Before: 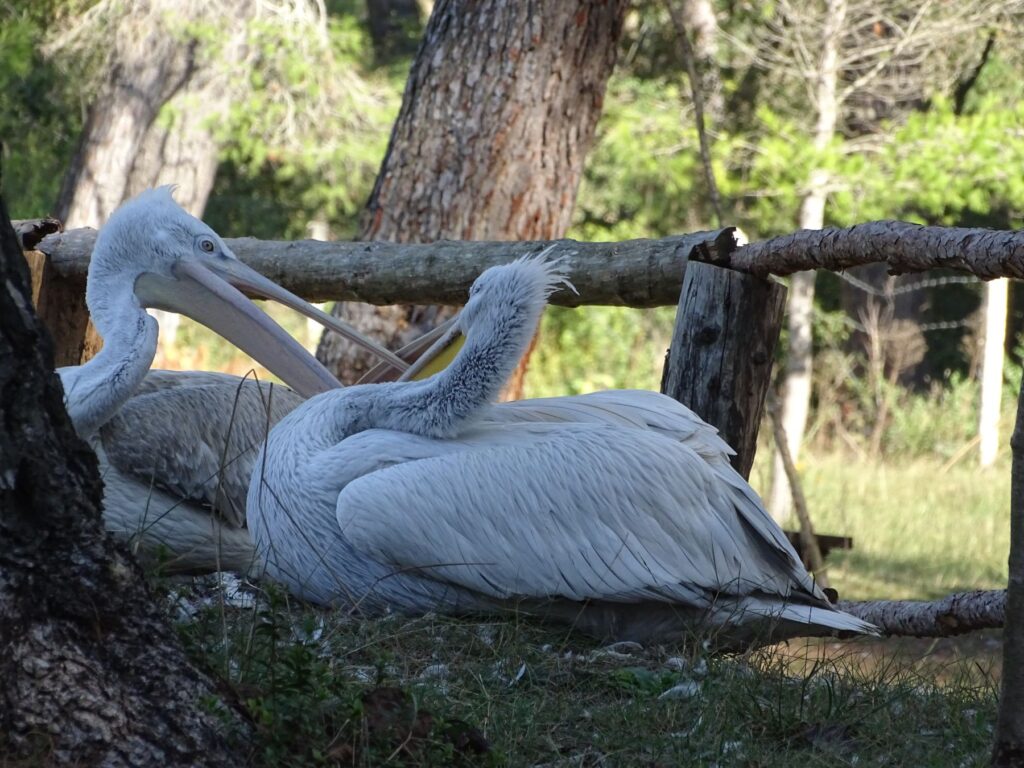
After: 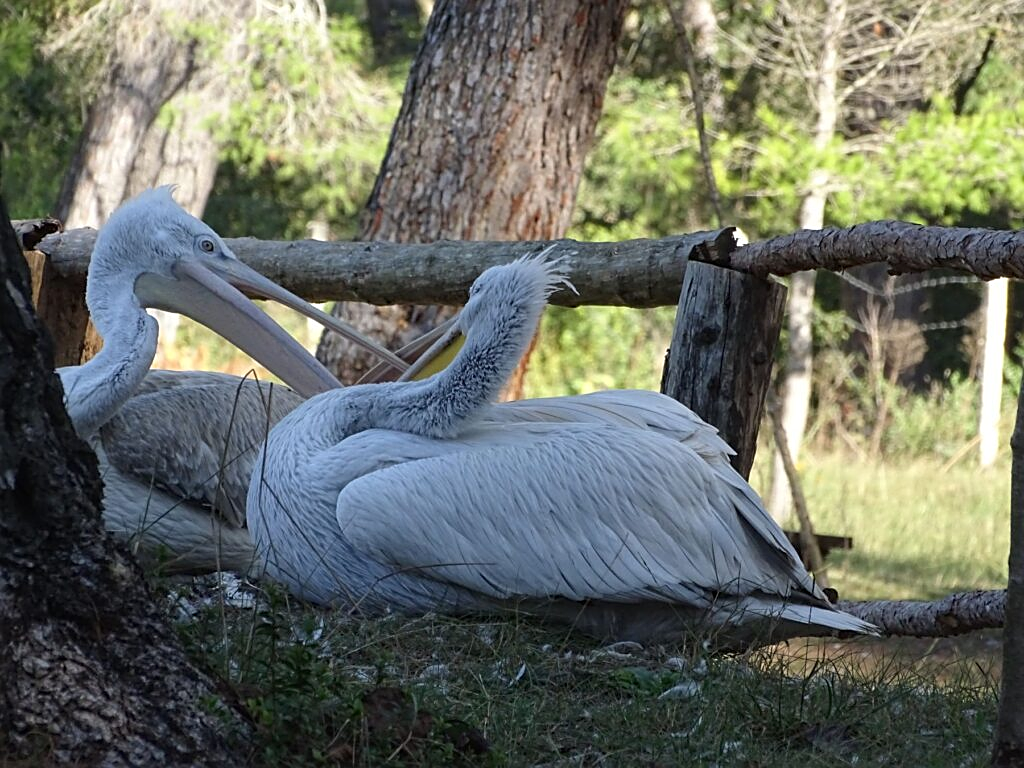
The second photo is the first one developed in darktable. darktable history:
sharpen: on, module defaults
tone equalizer: -8 EV 0.06 EV, smoothing diameter 25%, edges refinement/feathering 10, preserve details guided filter
